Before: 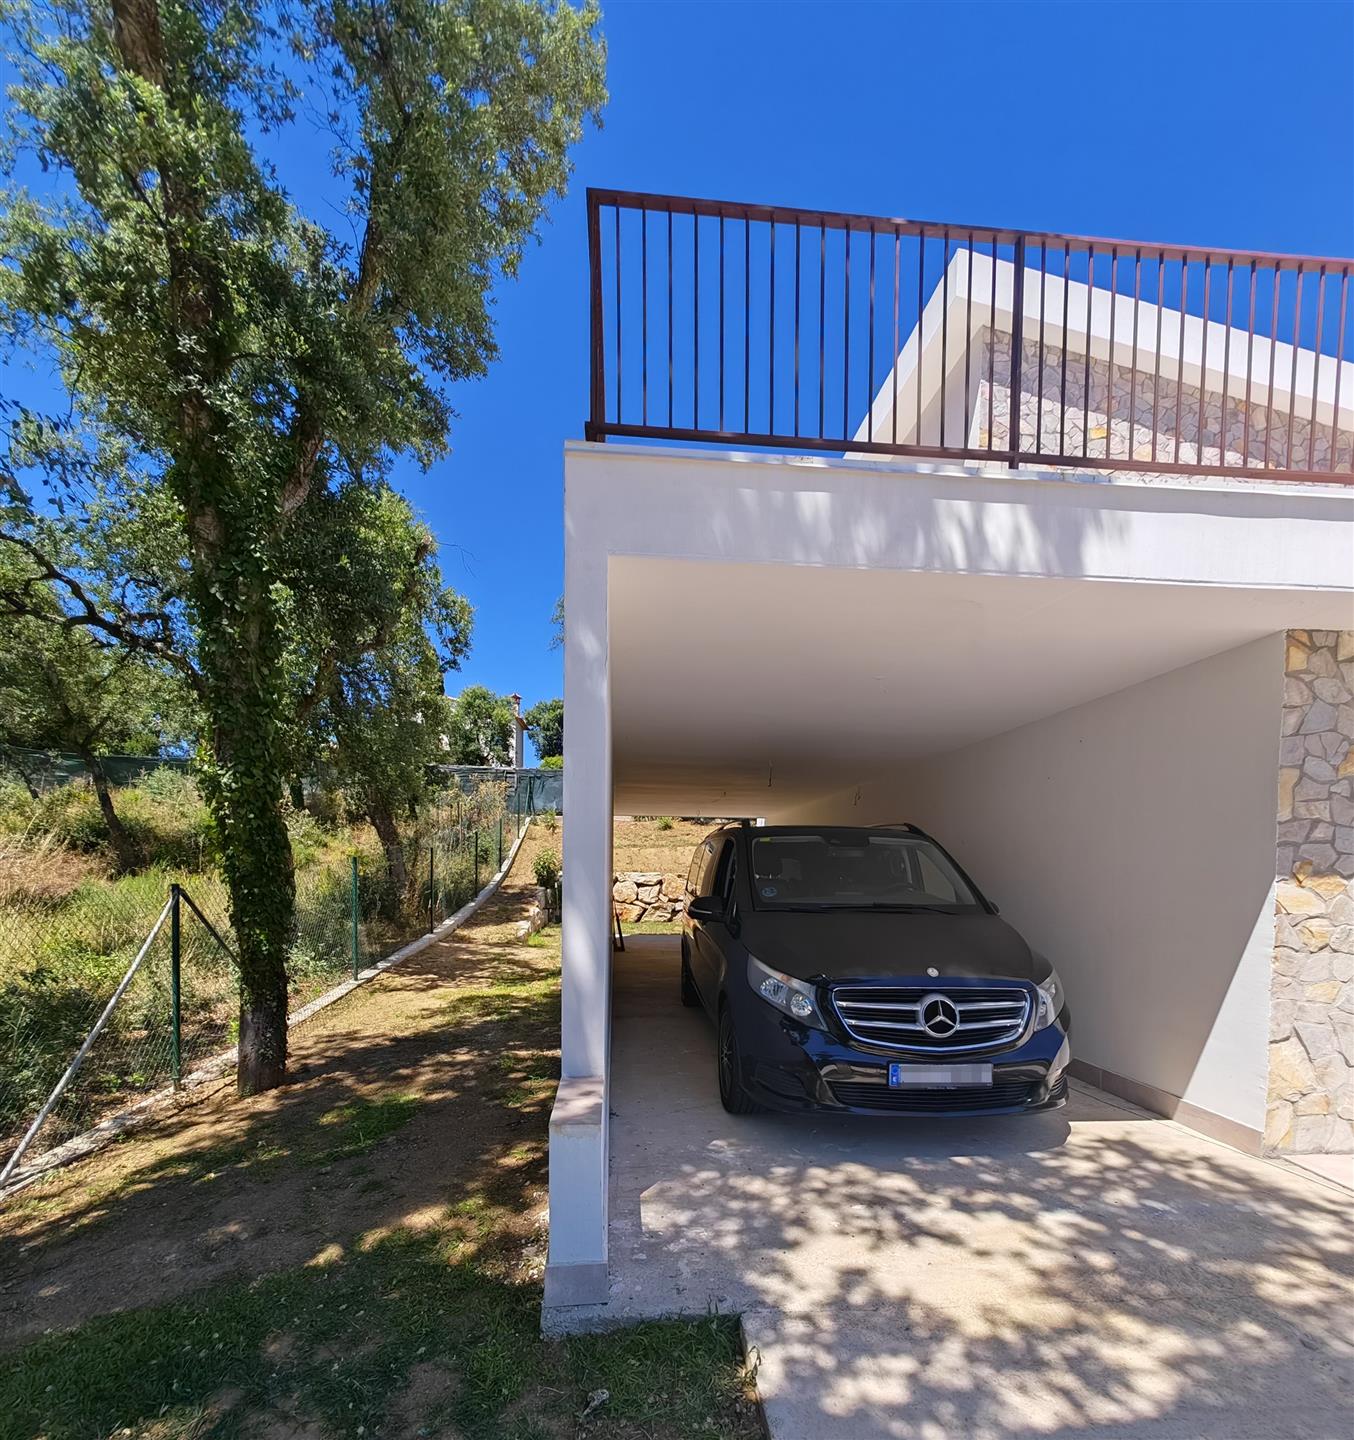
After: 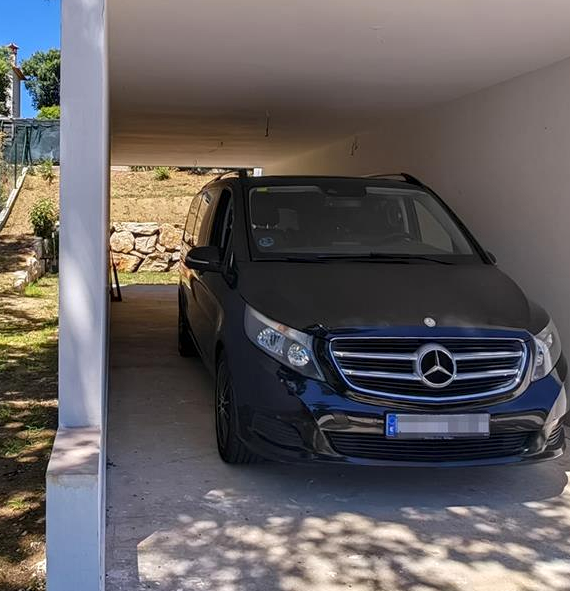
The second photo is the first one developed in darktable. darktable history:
crop: left 37.221%, top 45.169%, right 20.63%, bottom 13.777%
local contrast: on, module defaults
